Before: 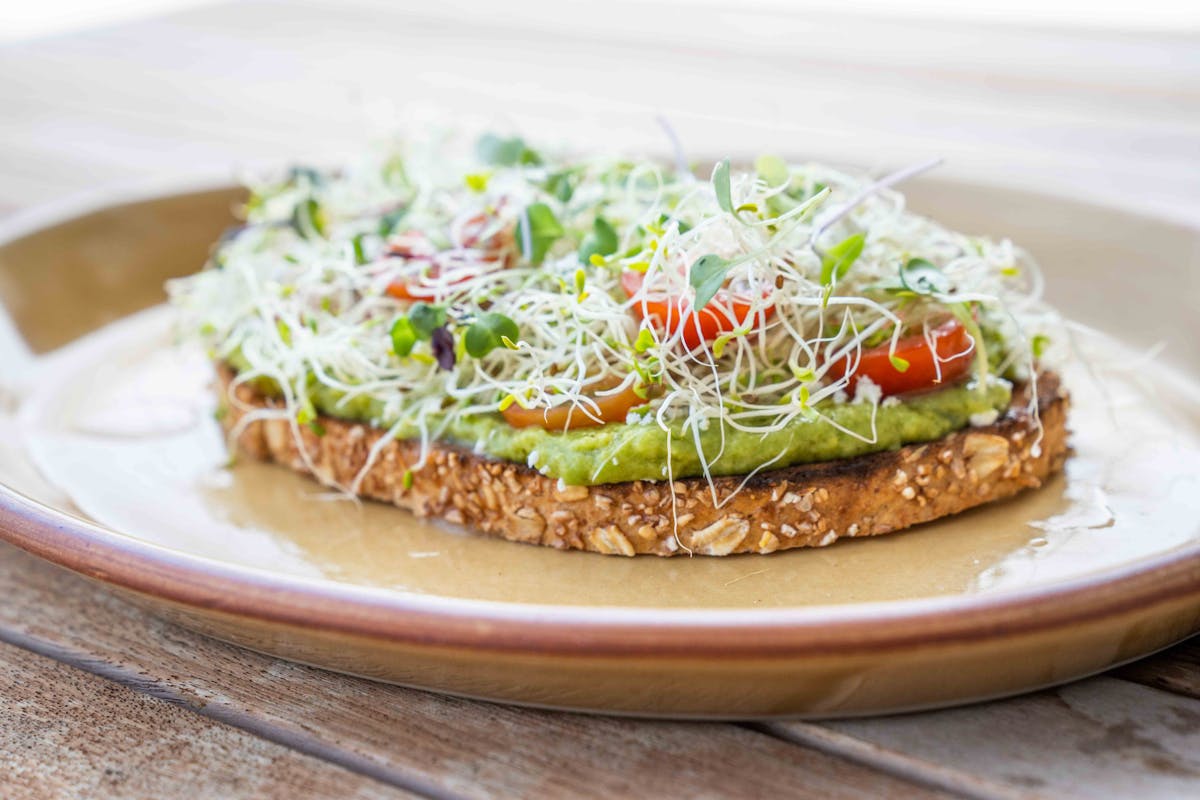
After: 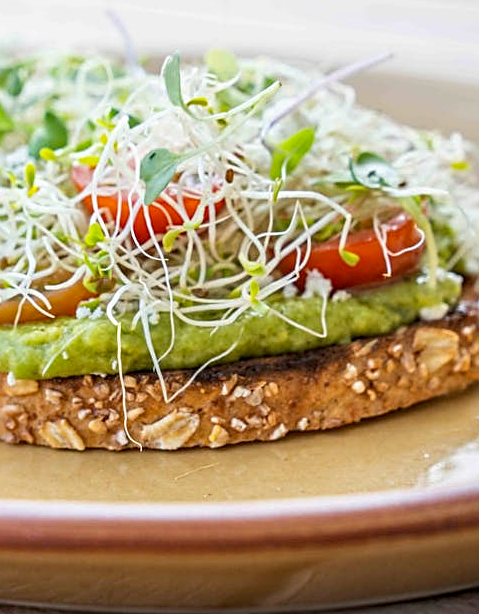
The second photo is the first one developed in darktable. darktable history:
haze removal: compatibility mode true, adaptive false
sharpen: radius 2.778
crop: left 45.843%, top 13.321%, right 14.165%, bottom 9.908%
